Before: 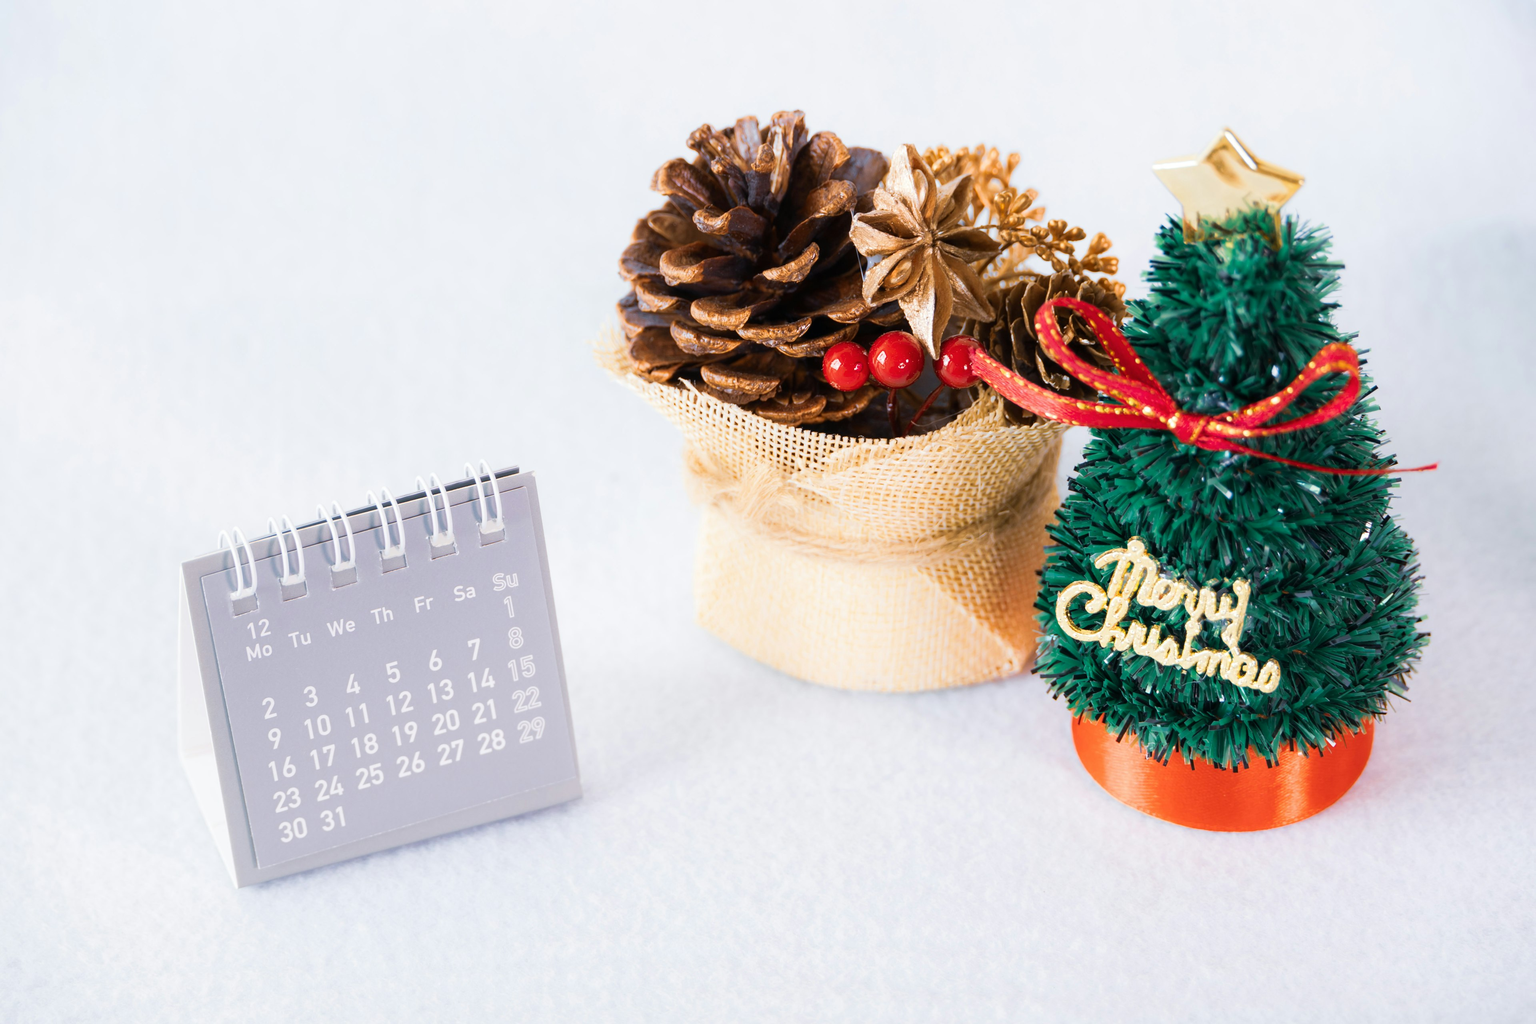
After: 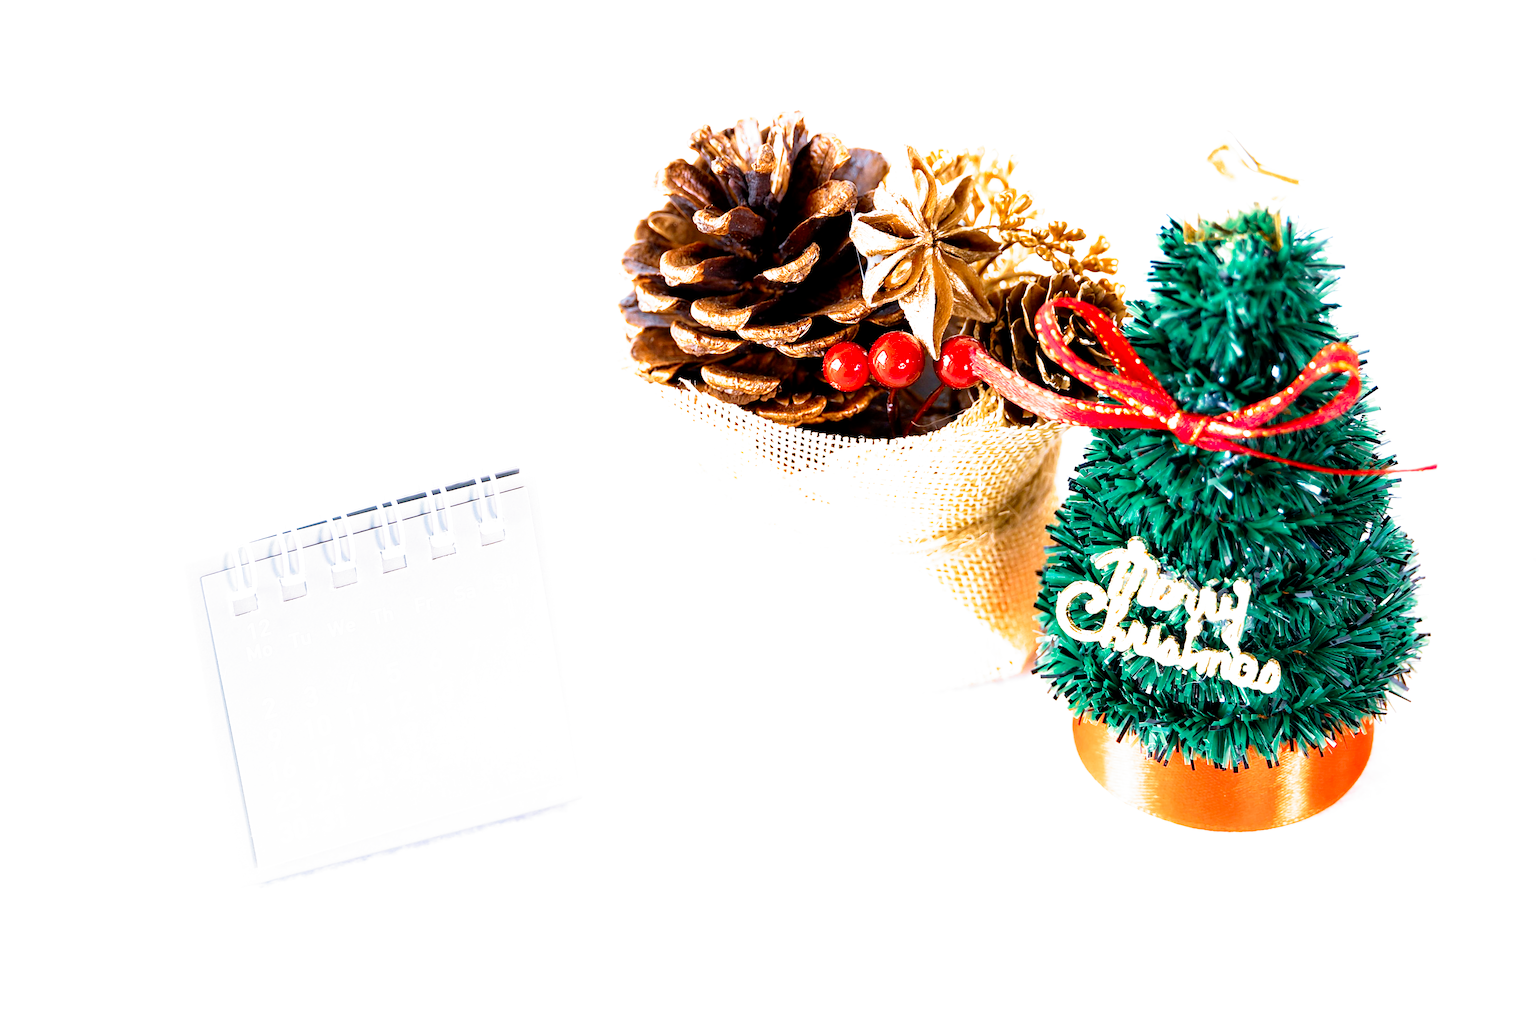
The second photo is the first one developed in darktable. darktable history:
filmic rgb: middle gray luminance 8.8%, black relative exposure -6.3 EV, white relative exposure 2.7 EV, threshold 6 EV, target black luminance 0%, hardness 4.74, latitude 73.47%, contrast 1.332, shadows ↔ highlights balance 10.13%, add noise in highlights 0, preserve chrominance no, color science v3 (2019), use custom middle-gray values true, iterations of high-quality reconstruction 0, contrast in highlights soft, enable highlight reconstruction true
sharpen: on, module defaults
